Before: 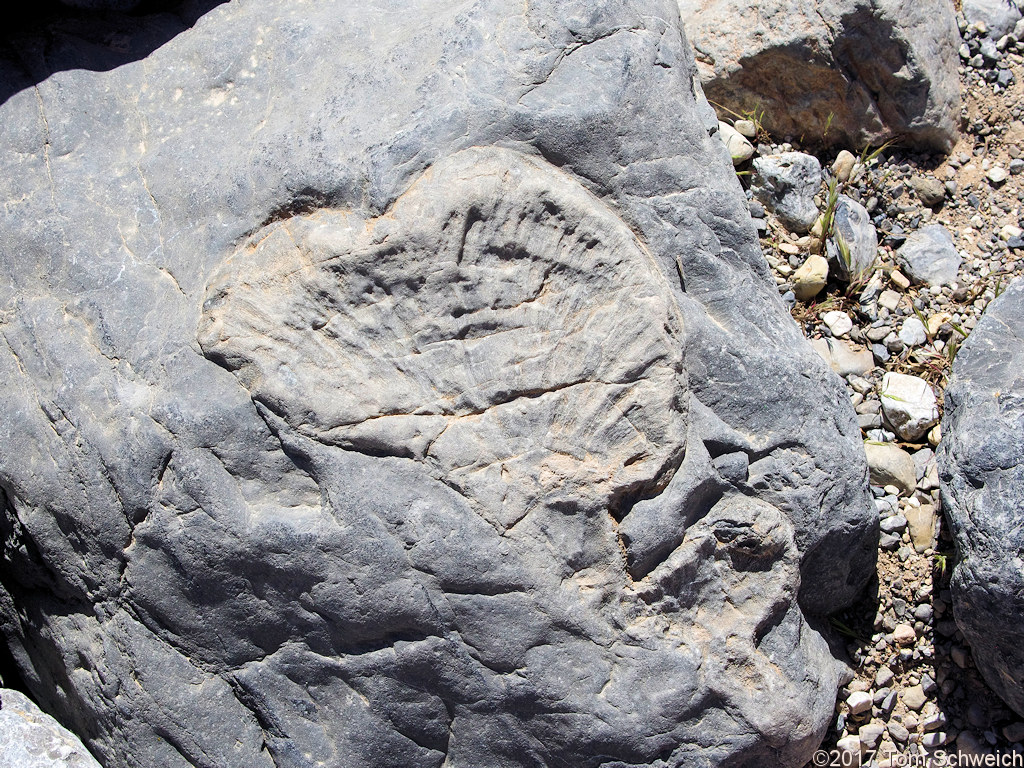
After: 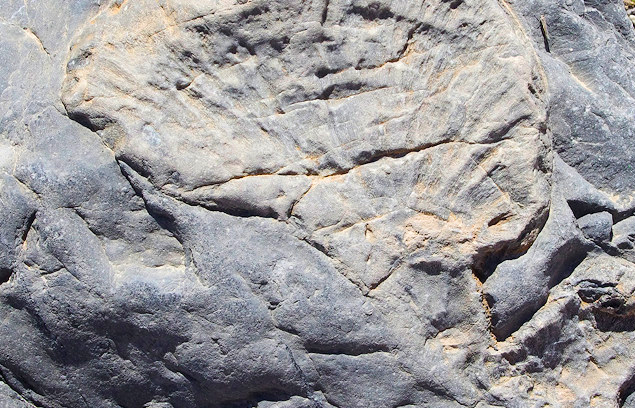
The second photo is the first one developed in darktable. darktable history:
crop: left 13.312%, top 31.28%, right 24.627%, bottom 15.582%
color balance rgb: perceptual saturation grading › global saturation 25%, global vibrance 20%
